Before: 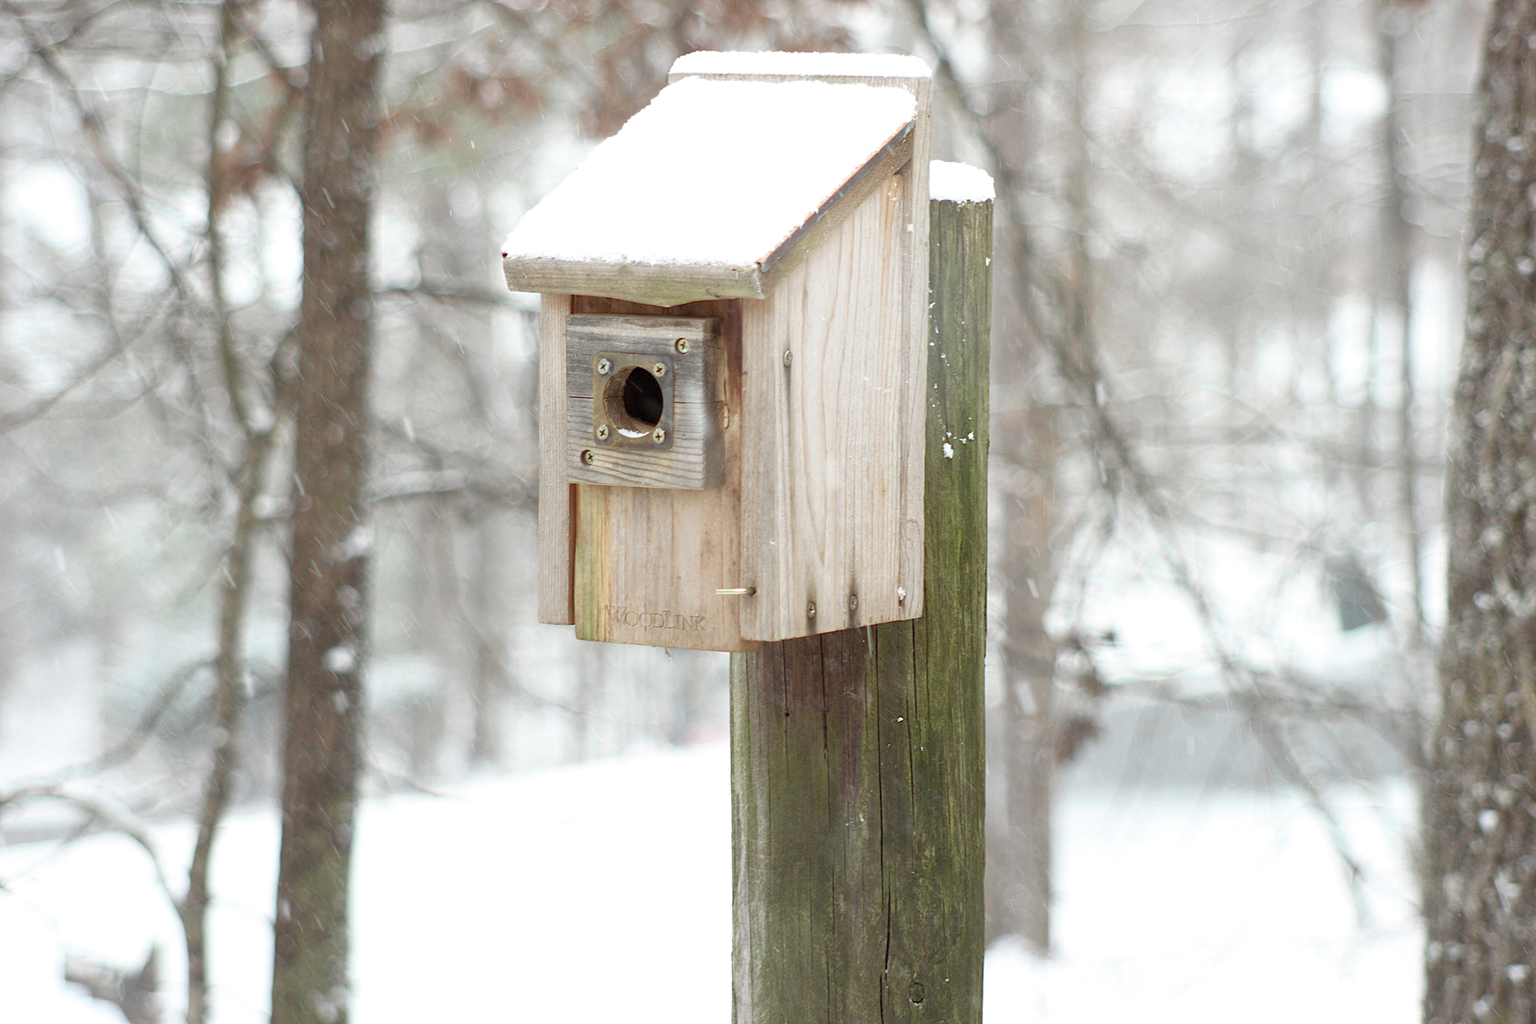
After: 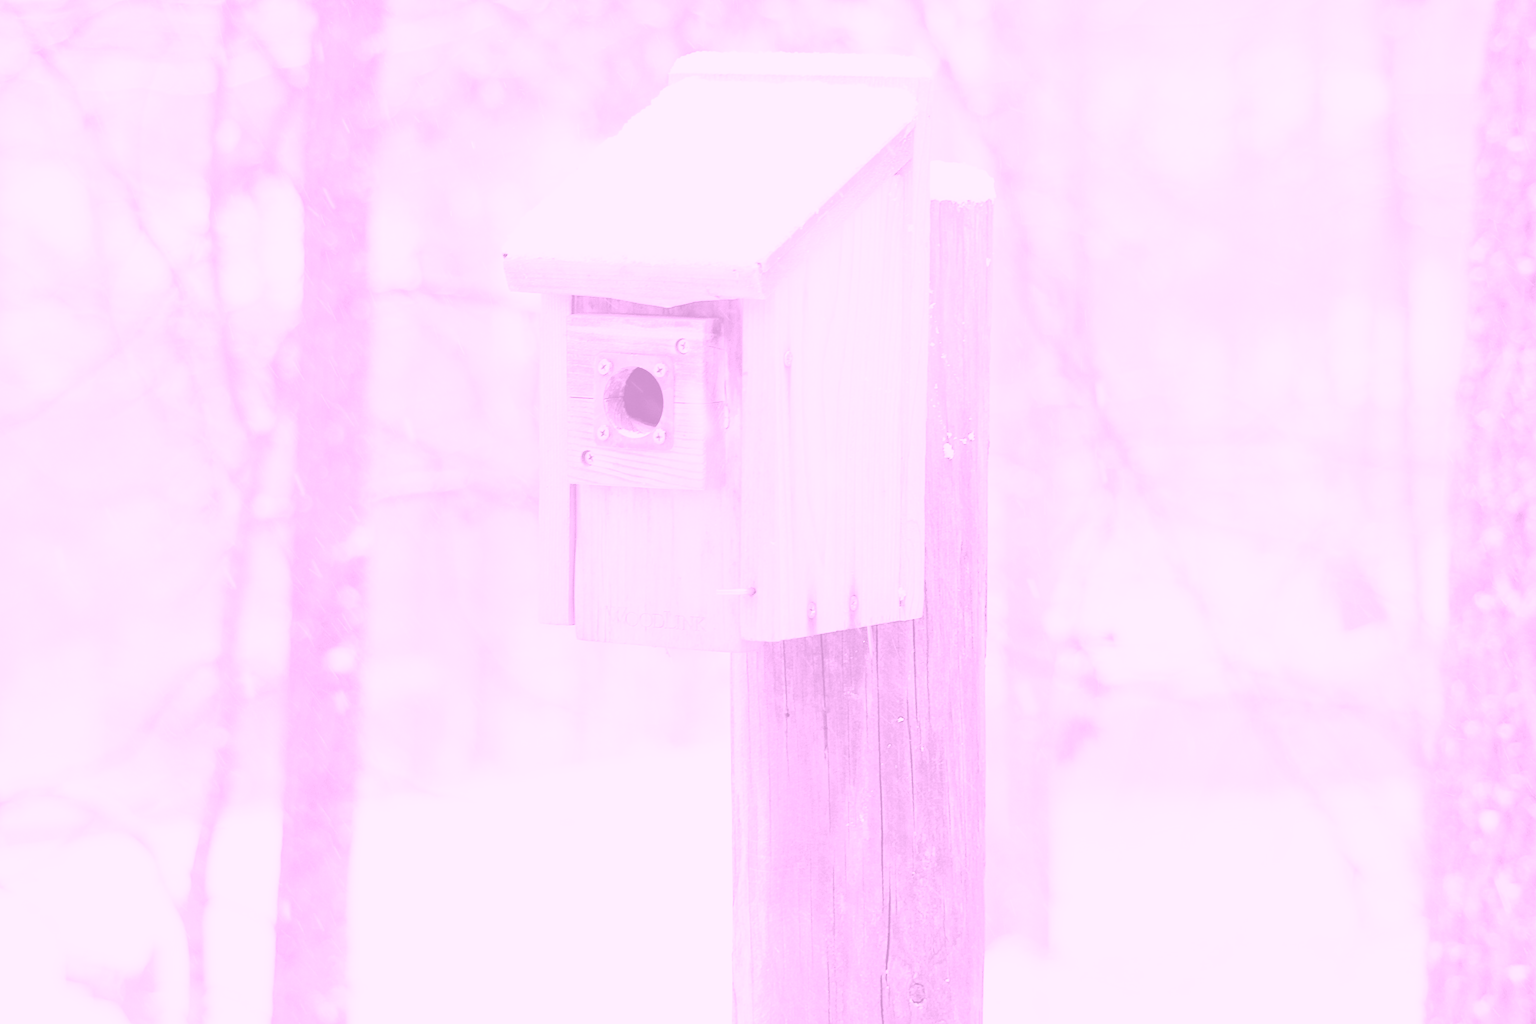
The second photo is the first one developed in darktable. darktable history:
colorize: hue 331.2°, saturation 75%, source mix 30.28%, lightness 70.52%, version 1
exposure: exposure 0.766 EV, compensate highlight preservation false
base curve: curves: ch0 [(0, 0) (0.036, 0.025) (0.121, 0.166) (0.206, 0.329) (0.605, 0.79) (1, 1)], preserve colors none
